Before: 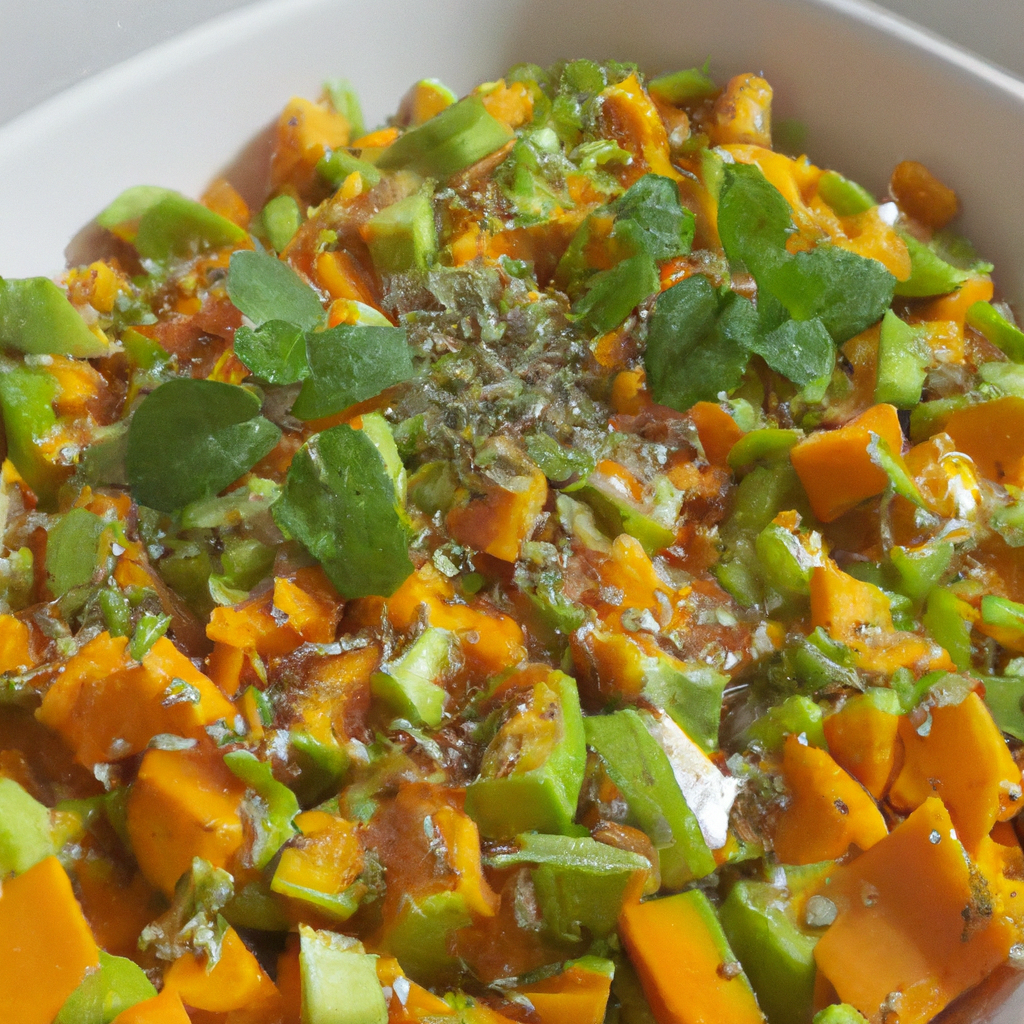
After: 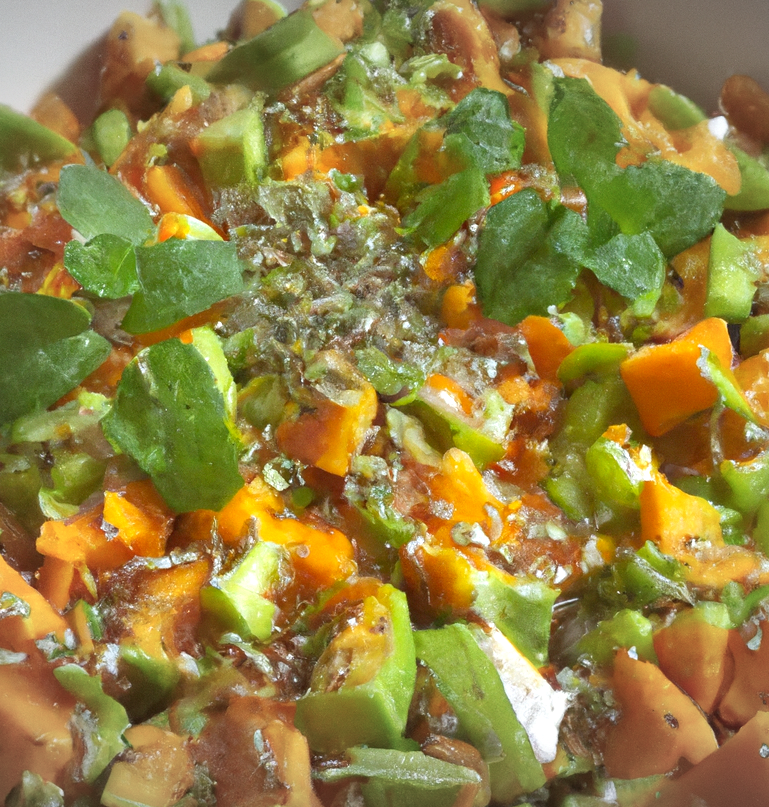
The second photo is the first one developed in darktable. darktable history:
crop: left 16.619%, top 8.483%, right 8.201%, bottom 12.683%
vignetting: fall-off radius 100.08%, width/height ratio 1.342, unbound false
shadows and highlights: soften with gaussian
tone equalizer: on, module defaults
exposure: black level correction 0.001, exposure 0.499 EV, compensate exposure bias true, compensate highlight preservation false
